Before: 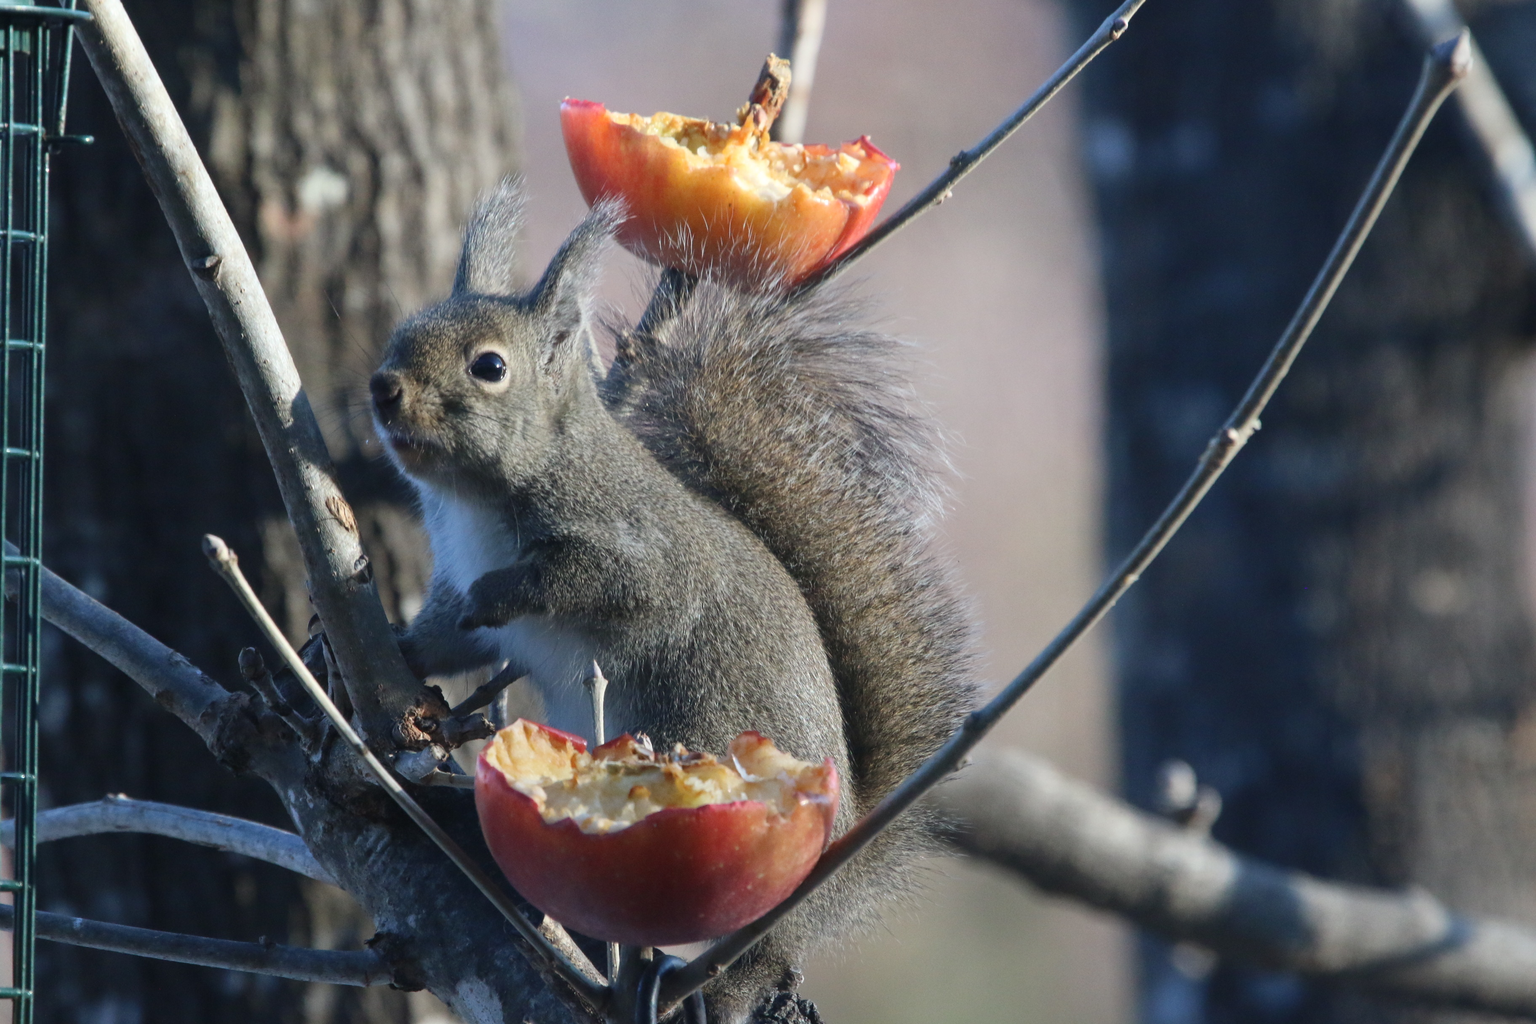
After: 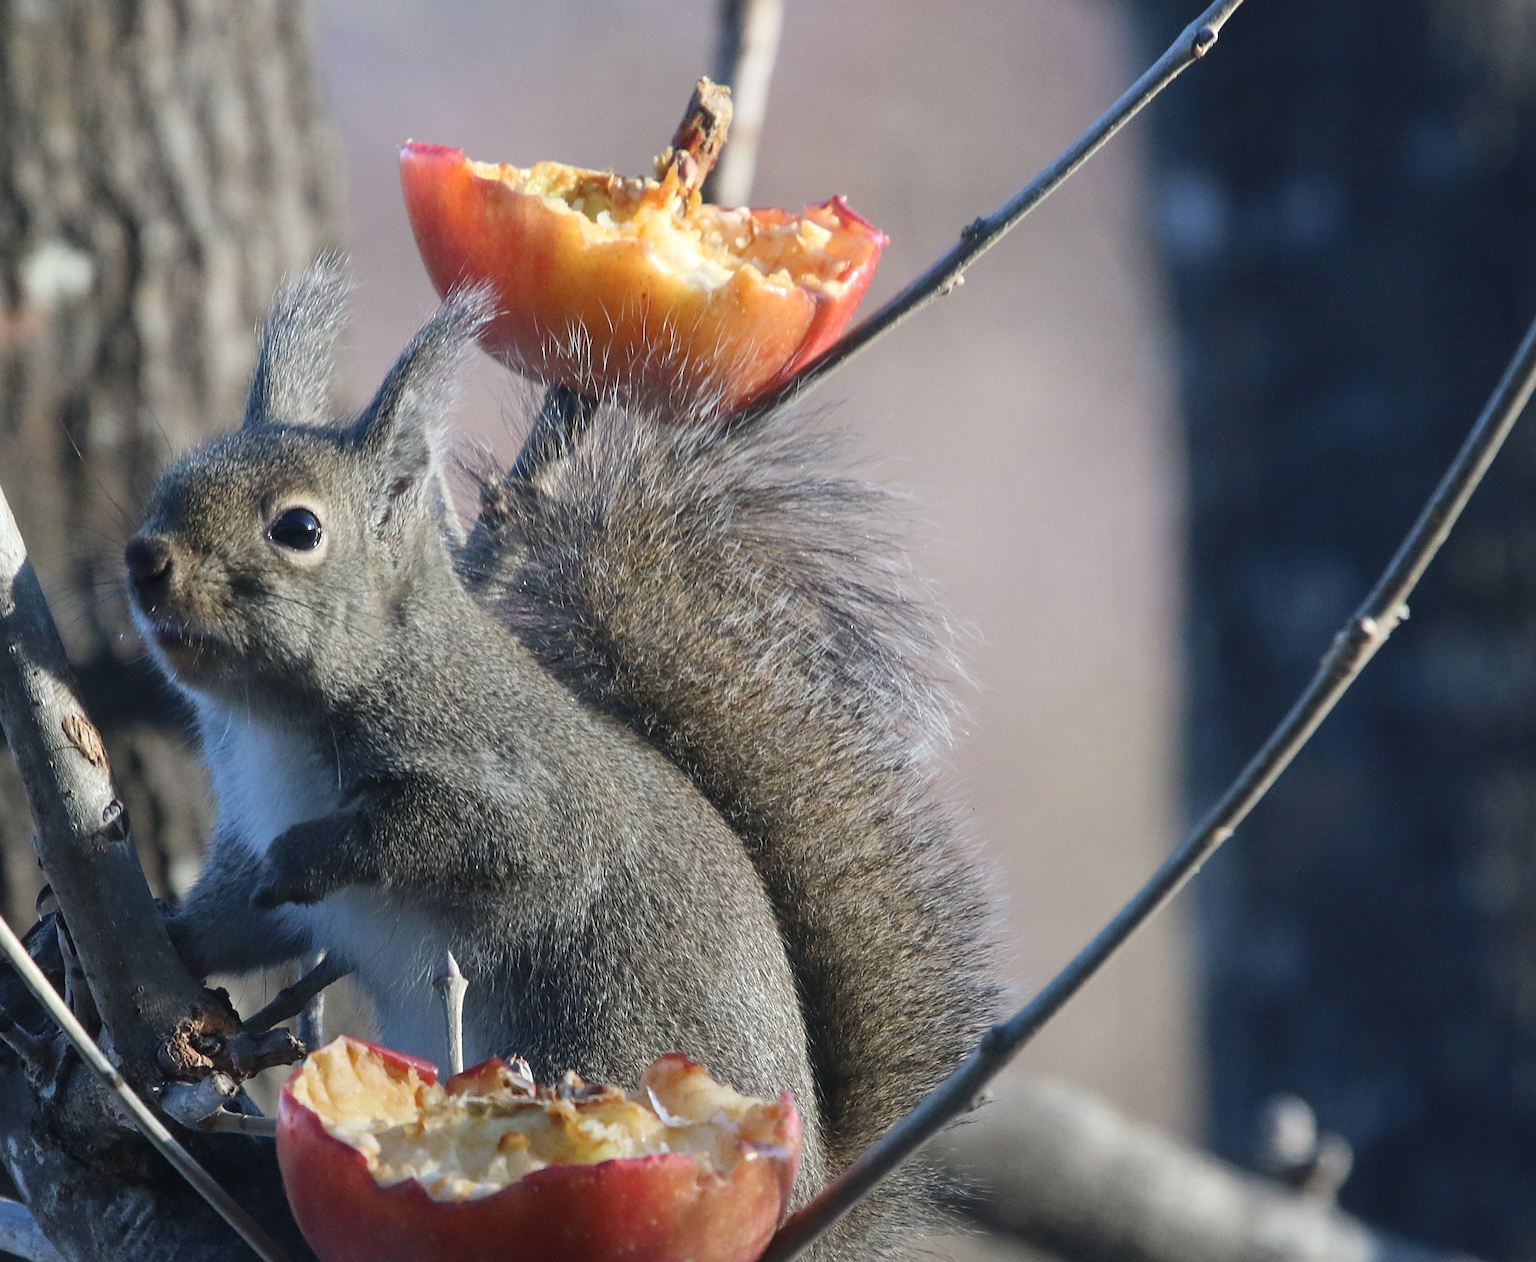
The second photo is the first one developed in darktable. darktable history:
crop: left 18.439%, right 12.141%, bottom 14.418%
sharpen: on, module defaults
